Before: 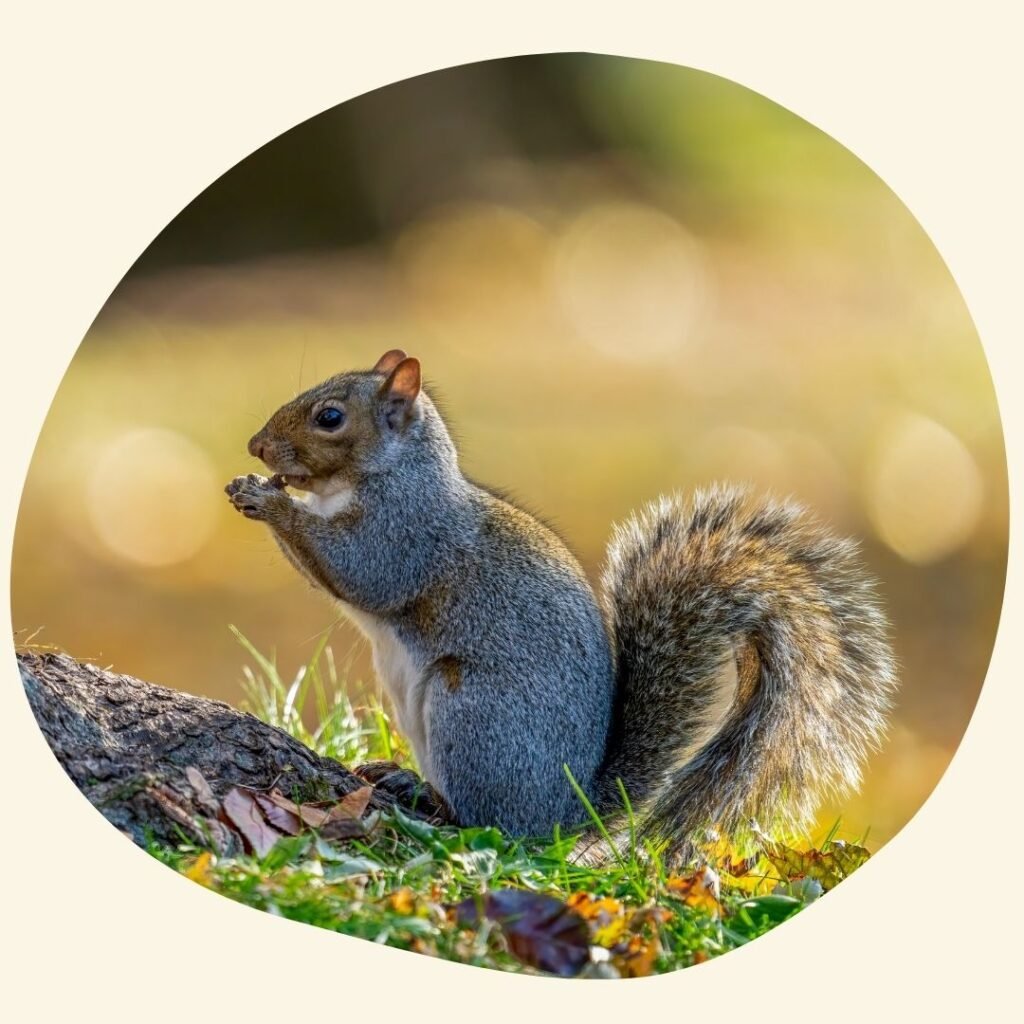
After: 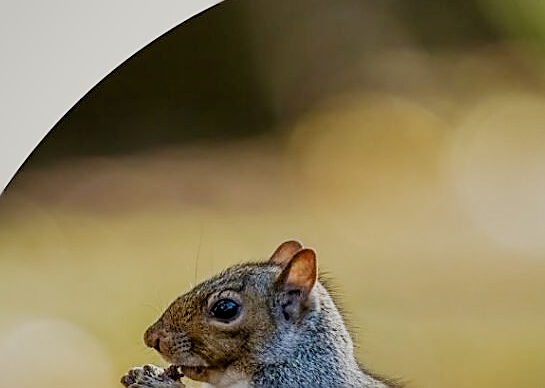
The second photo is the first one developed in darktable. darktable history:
sharpen: radius 1.42, amount 1.237, threshold 0.713
crop: left 10.202%, top 10.702%, right 36.488%, bottom 51.341%
filmic rgb: black relative exposure -7.65 EV, white relative exposure 4.56 EV, hardness 3.61, preserve chrominance no, color science v3 (2019), use custom middle-gray values true
shadows and highlights: soften with gaussian
